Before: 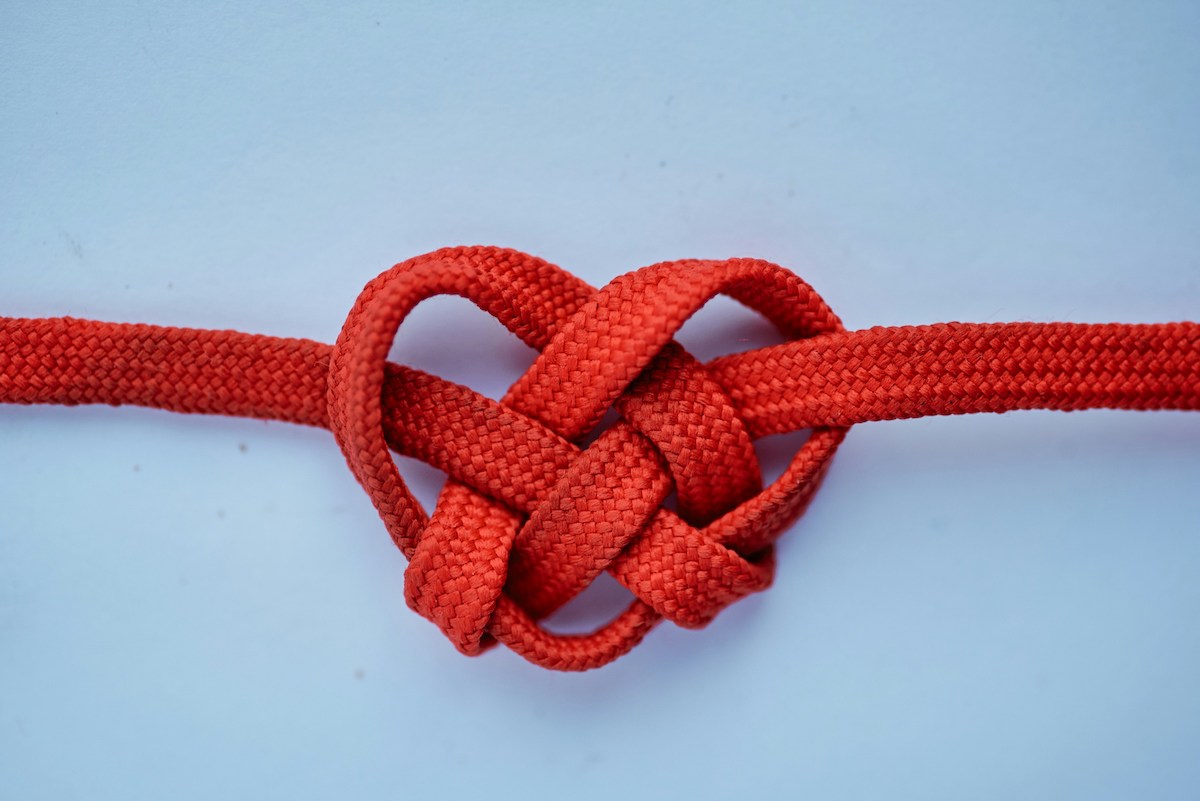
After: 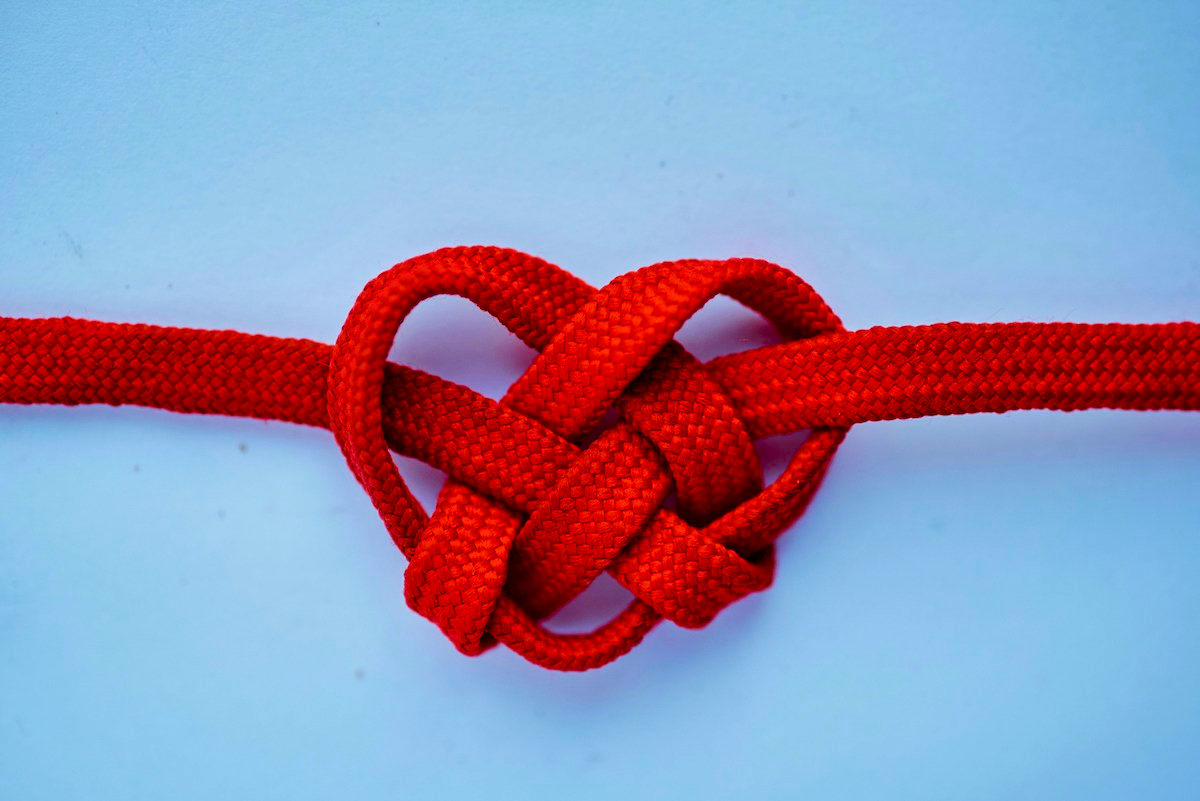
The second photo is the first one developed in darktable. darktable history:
color balance rgb: perceptual saturation grading › global saturation 36.043%, perceptual saturation grading › shadows 35.686%, global vibrance 15.026%
velvia: on, module defaults
